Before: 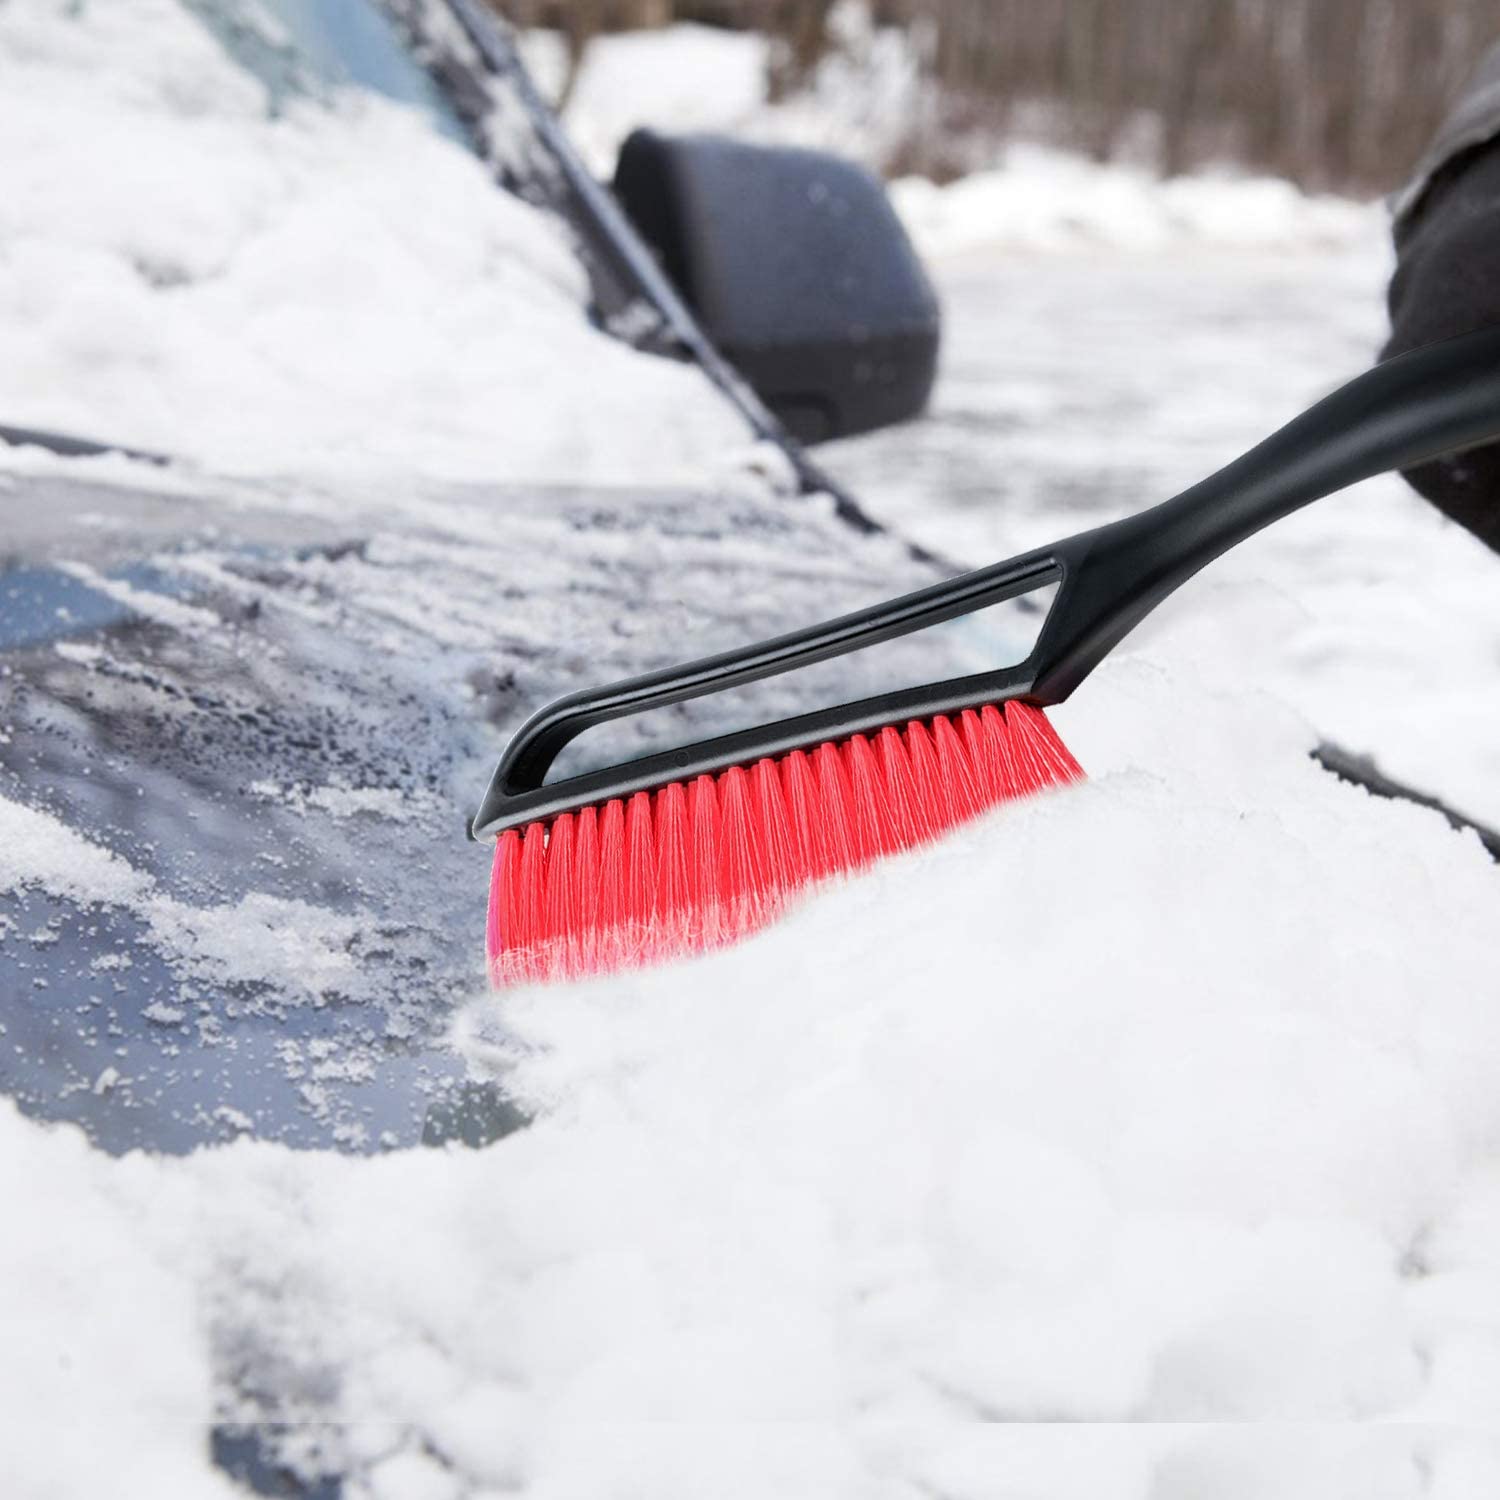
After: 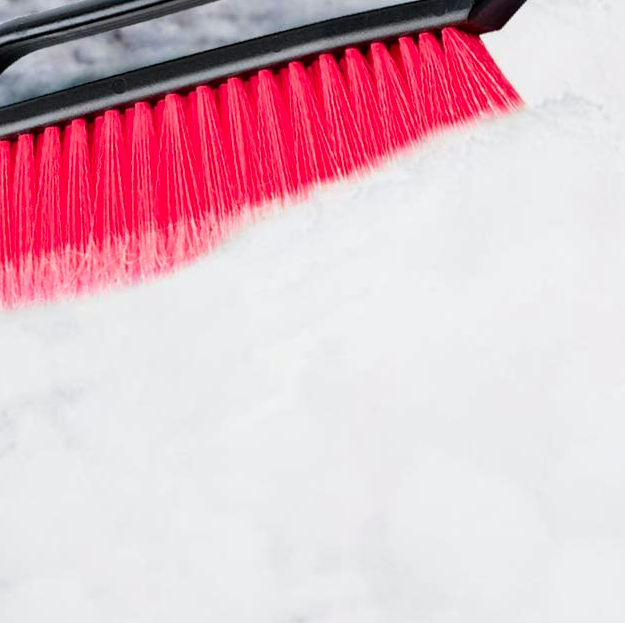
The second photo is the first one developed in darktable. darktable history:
crop: left 37.587%, top 44.923%, right 20.726%, bottom 13.529%
tone curve: curves: ch0 [(0, 0) (0.059, 0.027) (0.162, 0.125) (0.304, 0.279) (0.547, 0.532) (0.828, 0.815) (1, 0.983)]; ch1 [(0, 0) (0.23, 0.166) (0.34, 0.298) (0.371, 0.334) (0.435, 0.408) (0.477, 0.469) (0.499, 0.498) (0.529, 0.544) (0.559, 0.587) (0.743, 0.798) (1, 1)]; ch2 [(0, 0) (0.431, 0.414) (0.498, 0.503) (0.524, 0.531) (0.568, 0.567) (0.6, 0.597) (0.643, 0.631) (0.74, 0.721) (1, 1)], color space Lab, independent channels, preserve colors none
